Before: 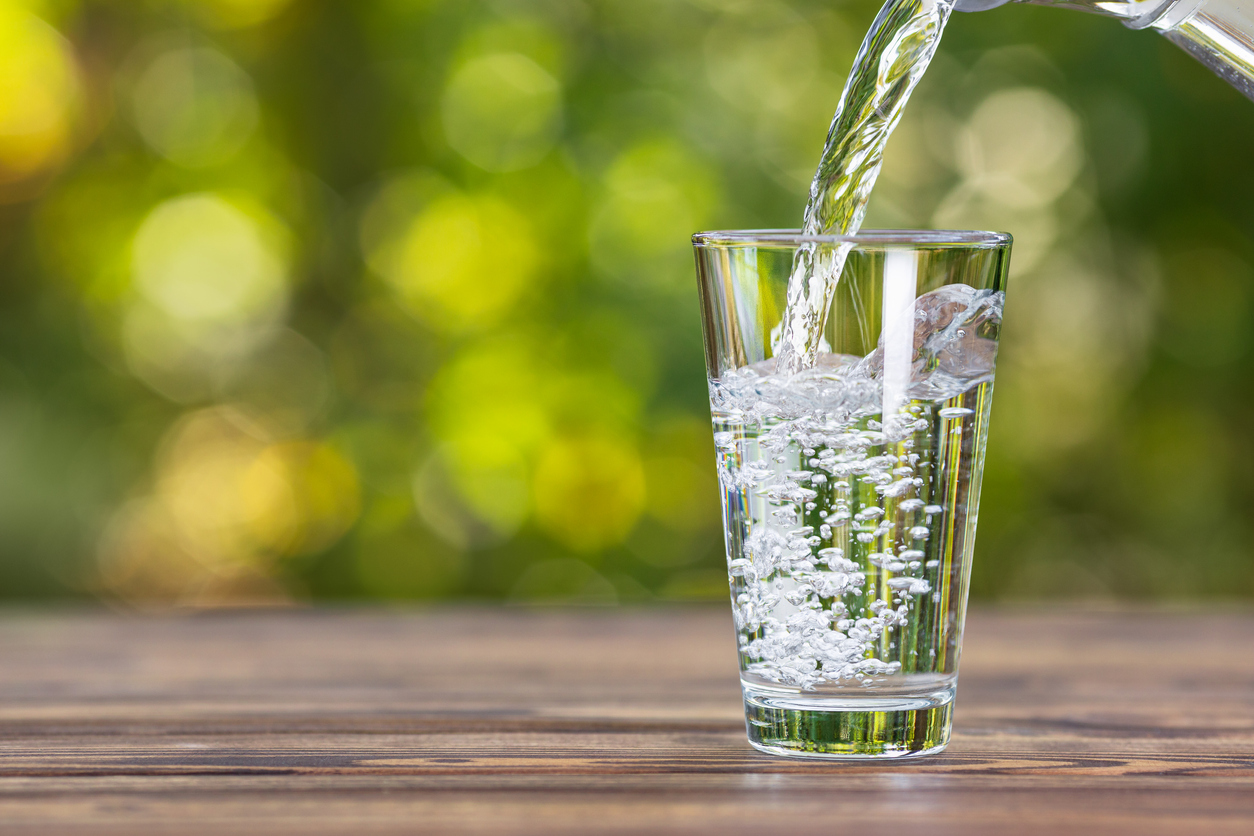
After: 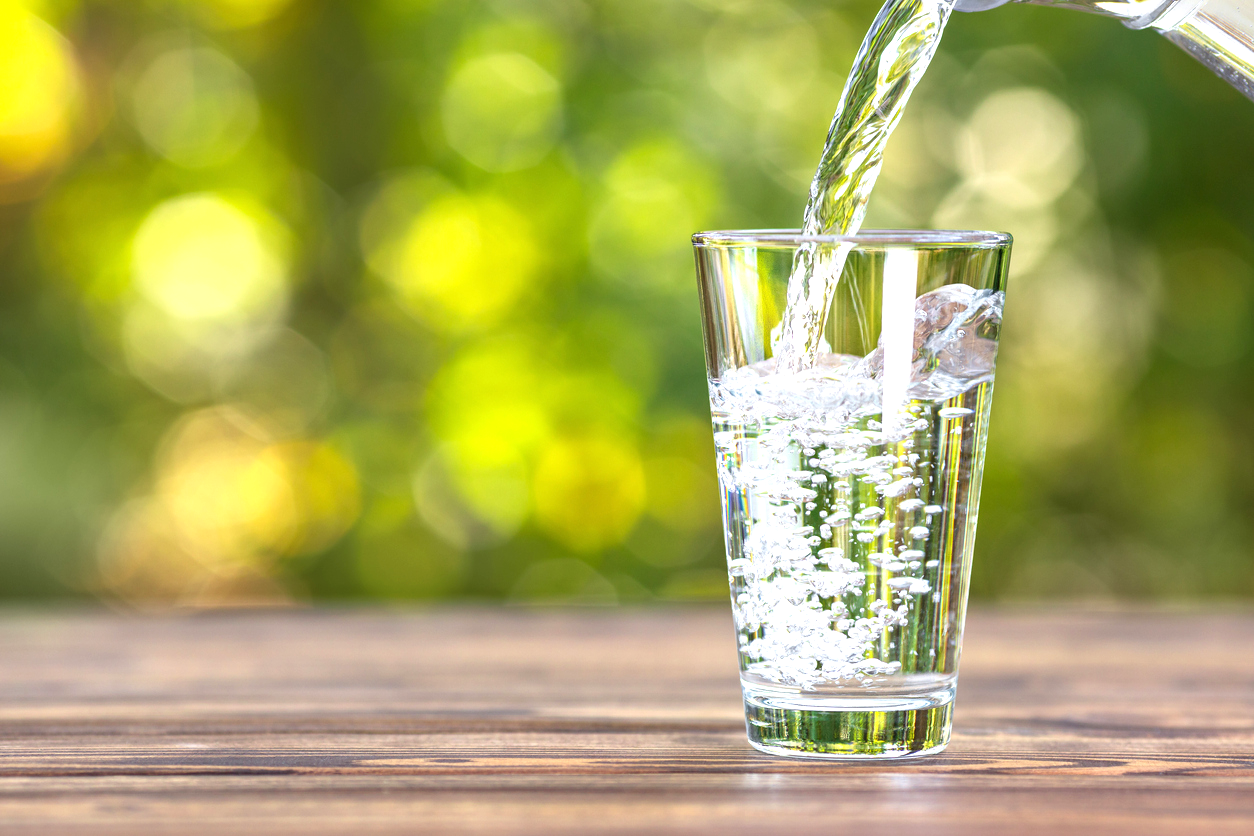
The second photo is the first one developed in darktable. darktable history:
exposure: black level correction 0, exposure 0.697 EV, compensate exposure bias true, compensate highlight preservation false
